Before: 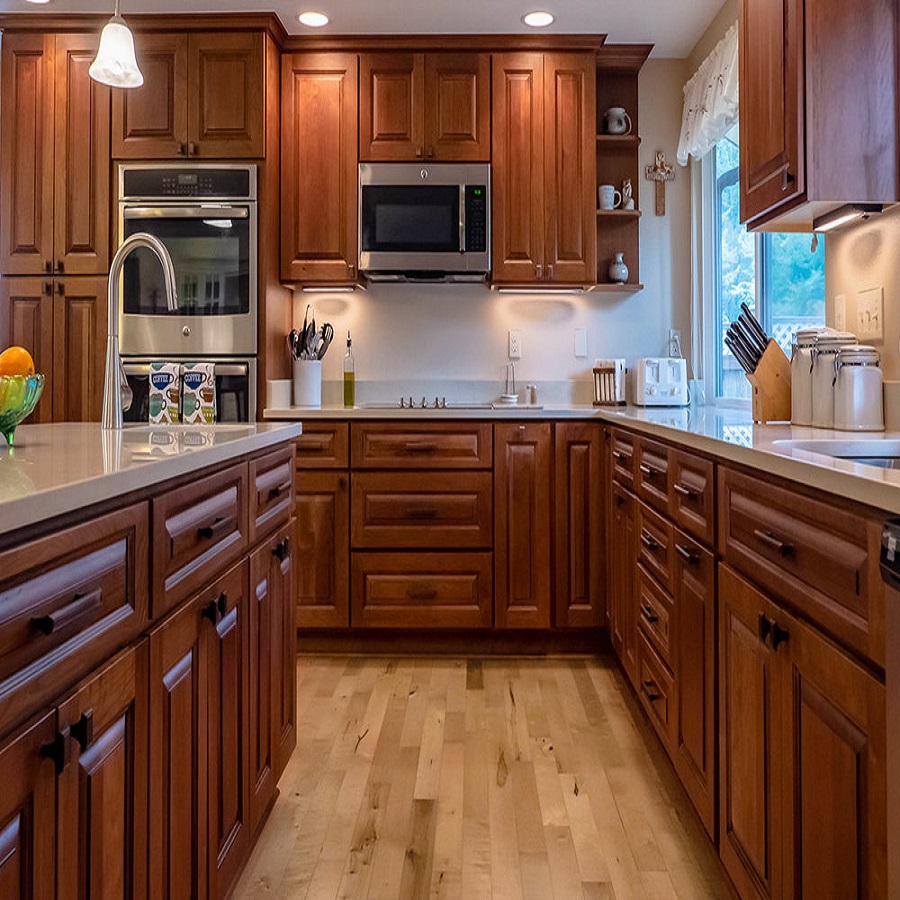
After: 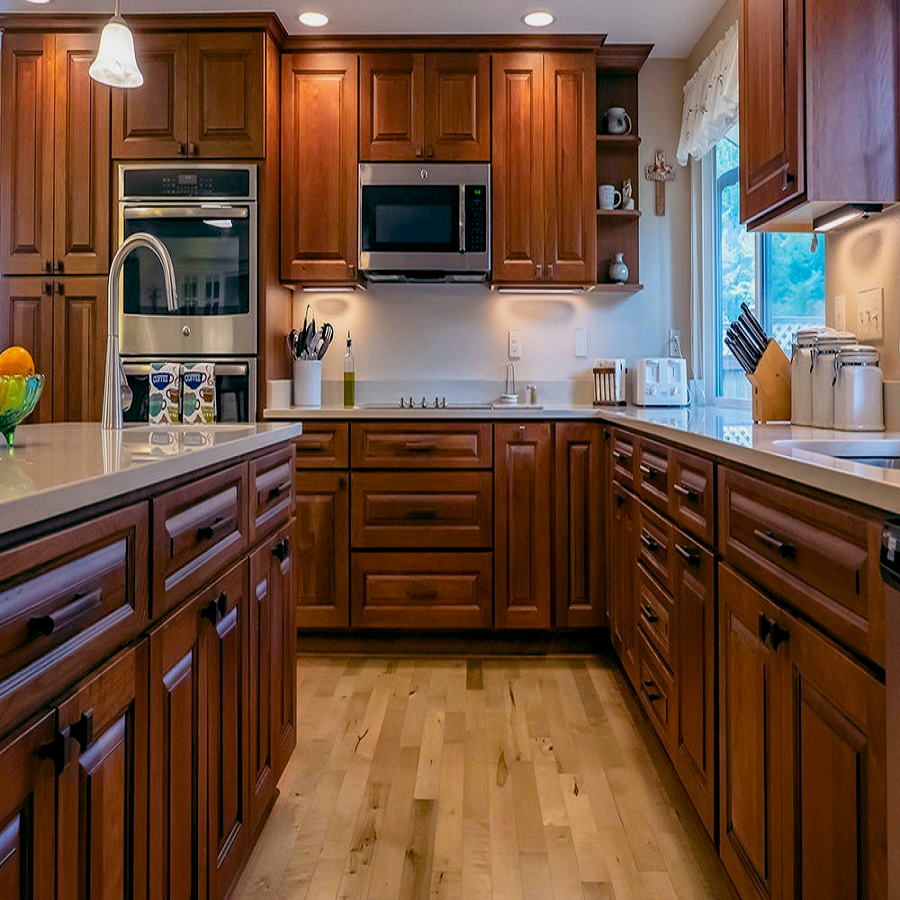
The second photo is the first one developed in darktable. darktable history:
color balance rgb: shadows lift › luminance -21.428%, shadows lift › chroma 6.65%, shadows lift › hue 270.94°, global offset › luminance -0.311%, global offset › chroma 0.117%, global offset › hue 162.71°, perceptual saturation grading › global saturation 19.93%, global vibrance -16.2%, contrast -6.582%
